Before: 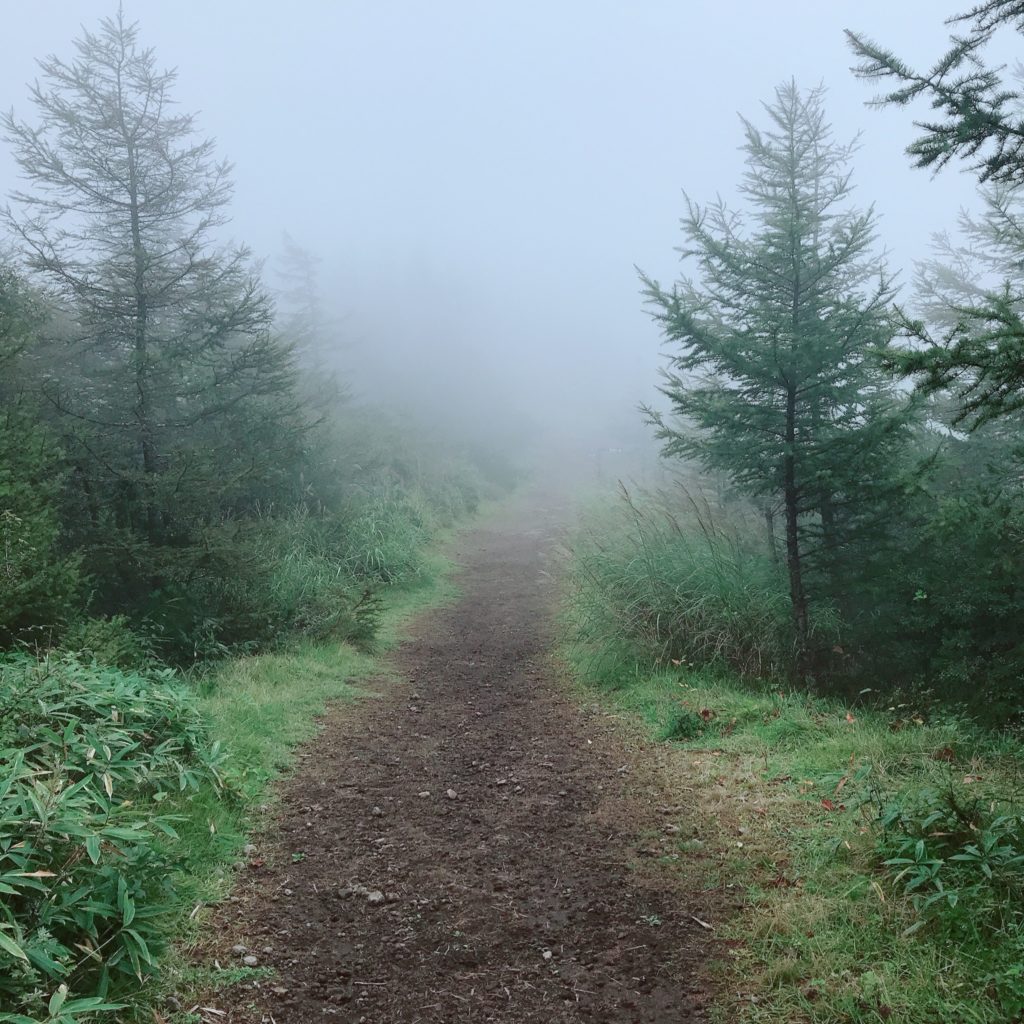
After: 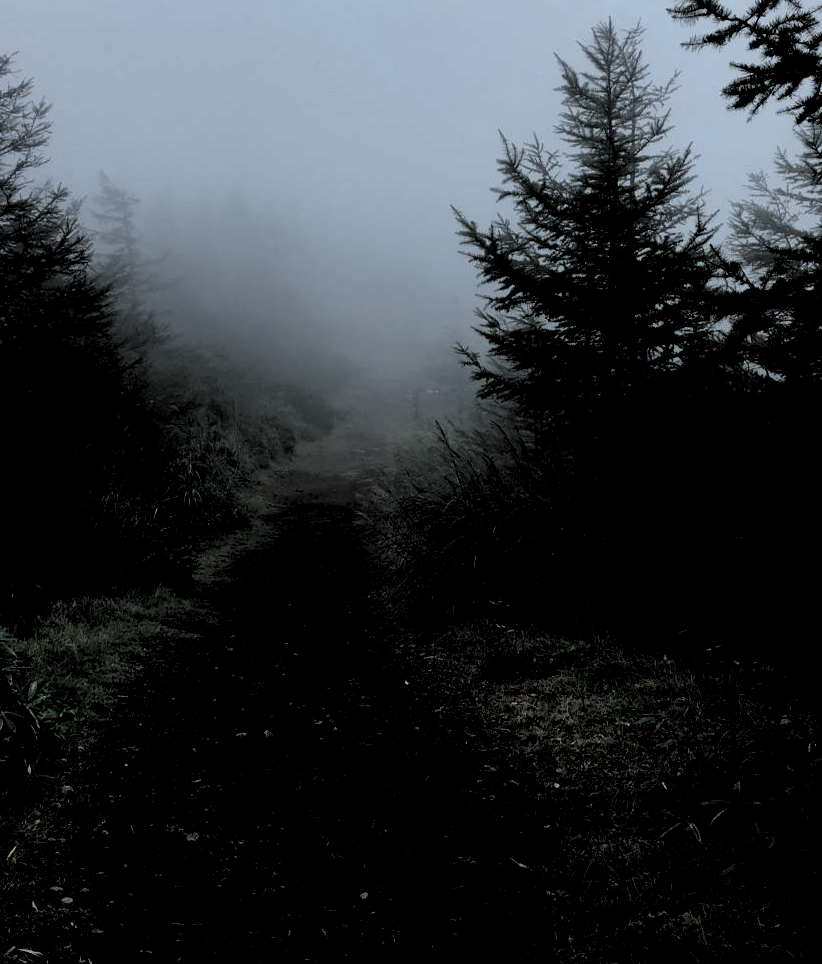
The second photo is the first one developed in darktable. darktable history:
levels: levels [0.514, 0.759, 1]
white balance: emerald 1
crop and rotate: left 17.959%, top 5.771%, right 1.742%
